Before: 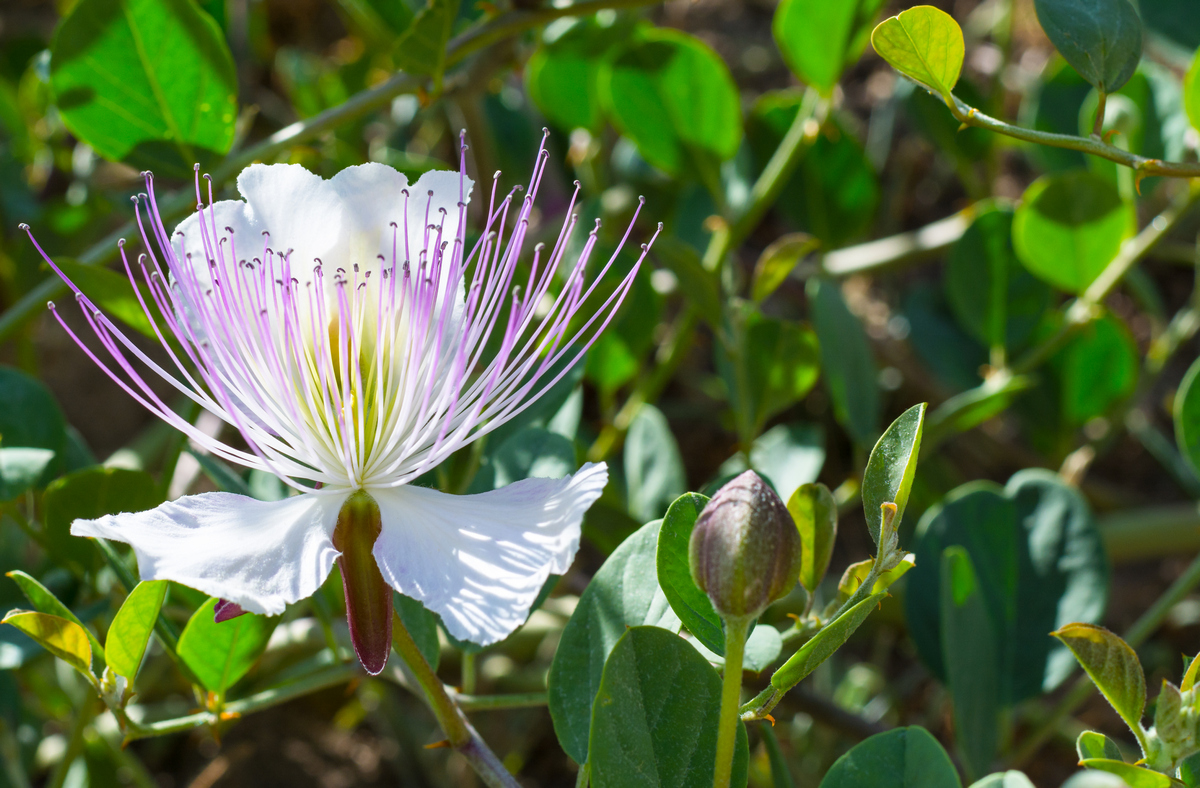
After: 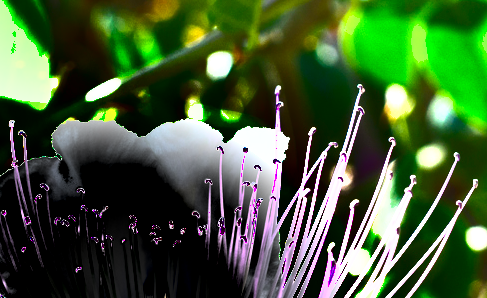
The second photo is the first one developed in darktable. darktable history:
exposure: black level correction 0, exposure 1.5 EV, compensate exposure bias true, compensate highlight preservation false
shadows and highlights: shadows 19.13, highlights -83.41, soften with gaussian
crop: left 15.452%, top 5.459%, right 43.956%, bottom 56.62%
